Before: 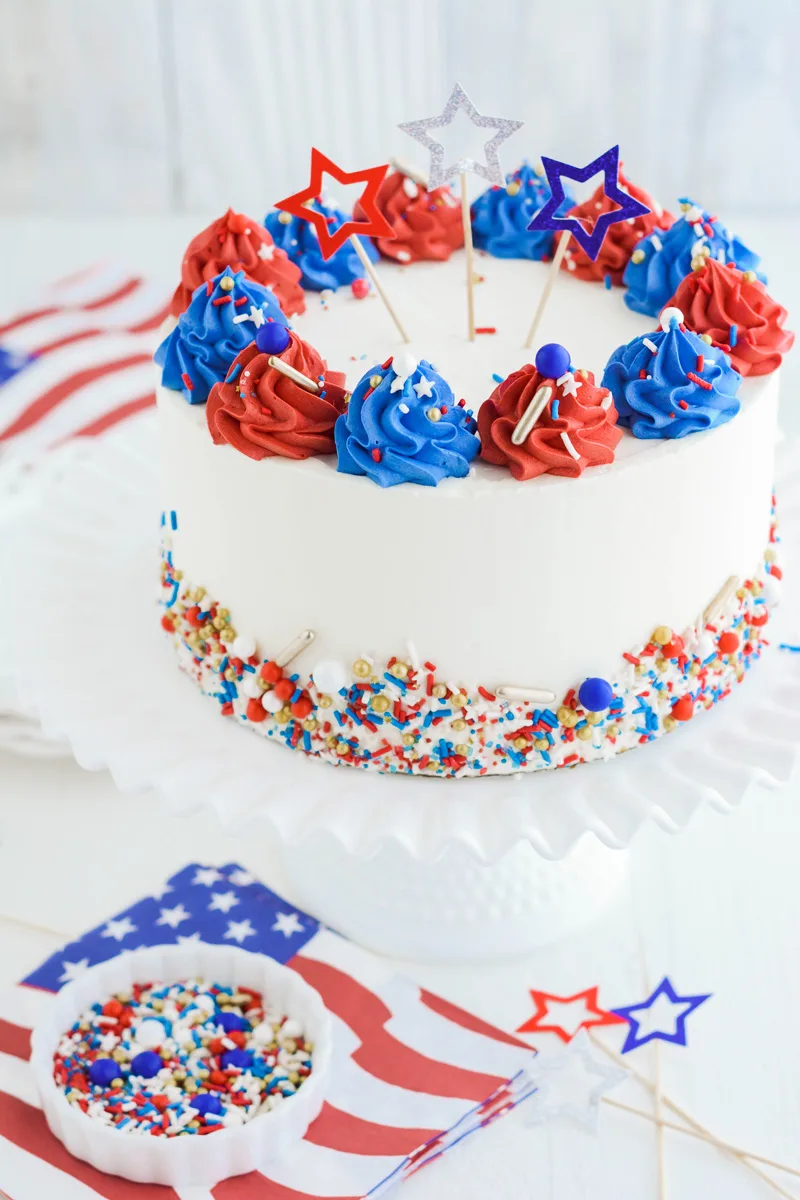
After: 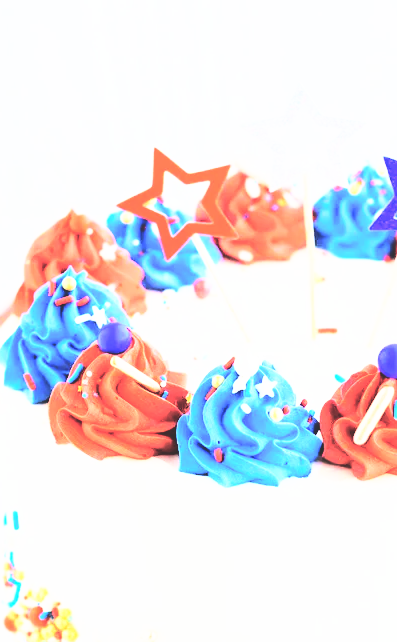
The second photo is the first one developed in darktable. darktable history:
base curve: curves: ch0 [(0, 0.036) (0.007, 0.037) (0.604, 0.887) (1, 1)], preserve colors none
crop: left 19.841%, right 30.532%, bottom 46.435%
tone curve: curves: ch0 [(0, 0) (0.003, 0.005) (0.011, 0.011) (0.025, 0.02) (0.044, 0.03) (0.069, 0.041) (0.1, 0.062) (0.136, 0.089) (0.177, 0.135) (0.224, 0.189) (0.277, 0.259) (0.335, 0.373) (0.399, 0.499) (0.468, 0.622) (0.543, 0.724) (0.623, 0.807) (0.709, 0.868) (0.801, 0.916) (0.898, 0.964) (1, 1)], color space Lab, independent channels, preserve colors none
tone equalizer: -7 EV 0.15 EV, -6 EV 0.57 EV, -5 EV 1.15 EV, -4 EV 1.34 EV, -3 EV 1.13 EV, -2 EV 0.6 EV, -1 EV 0.151 EV, edges refinement/feathering 500, mask exposure compensation -1.57 EV, preserve details no
